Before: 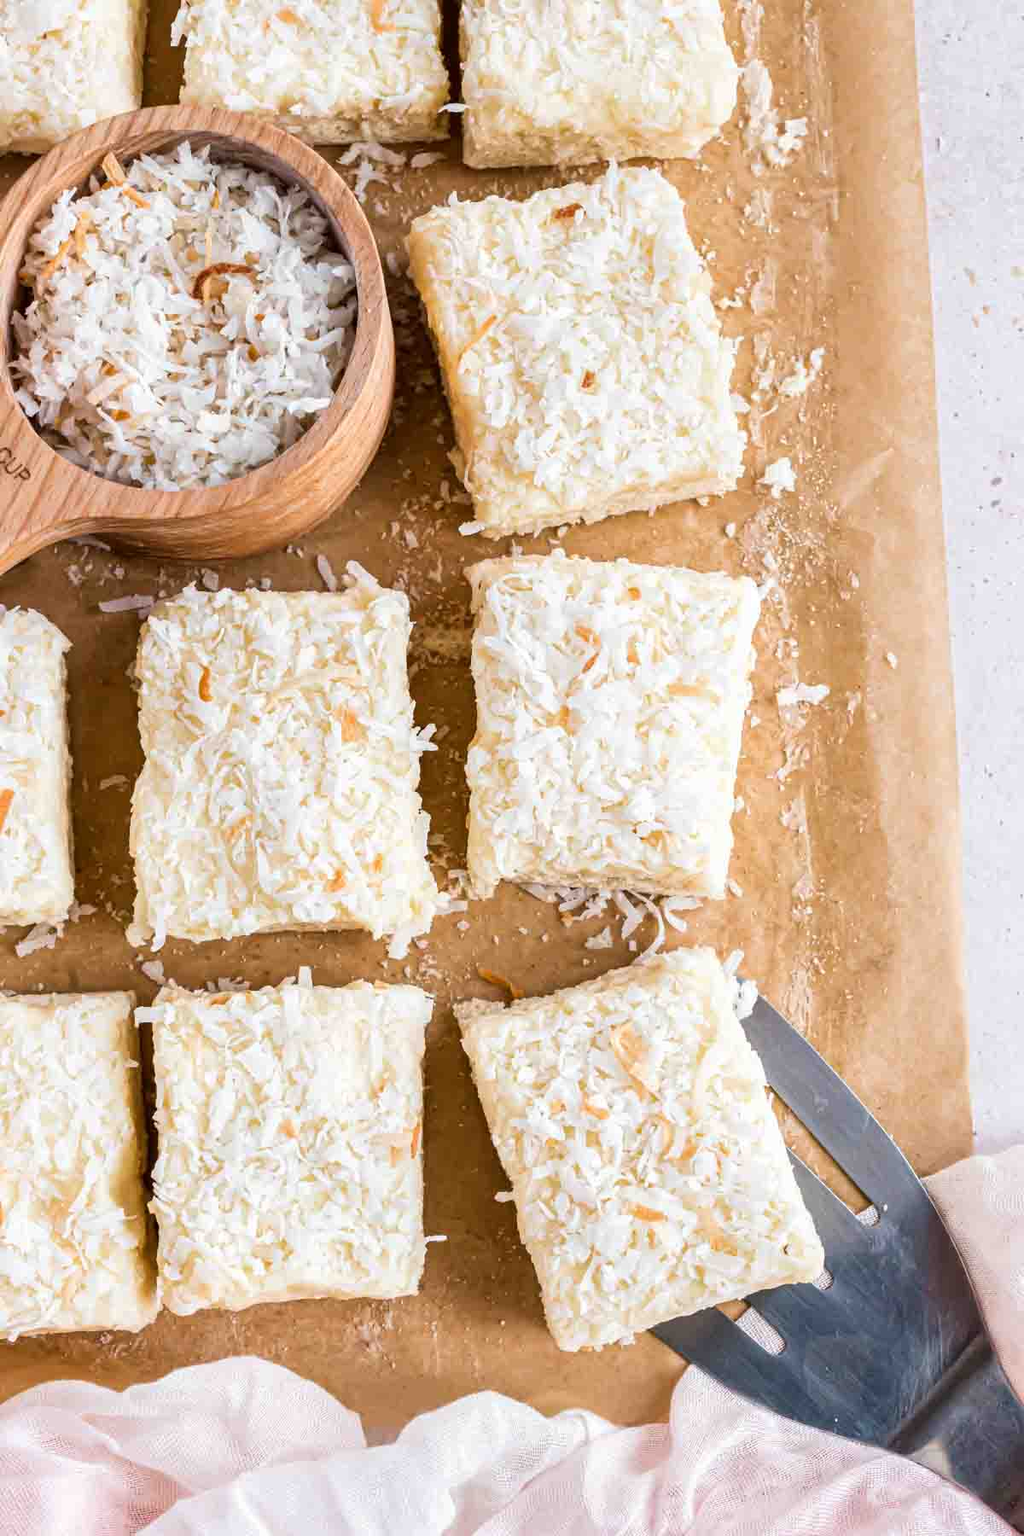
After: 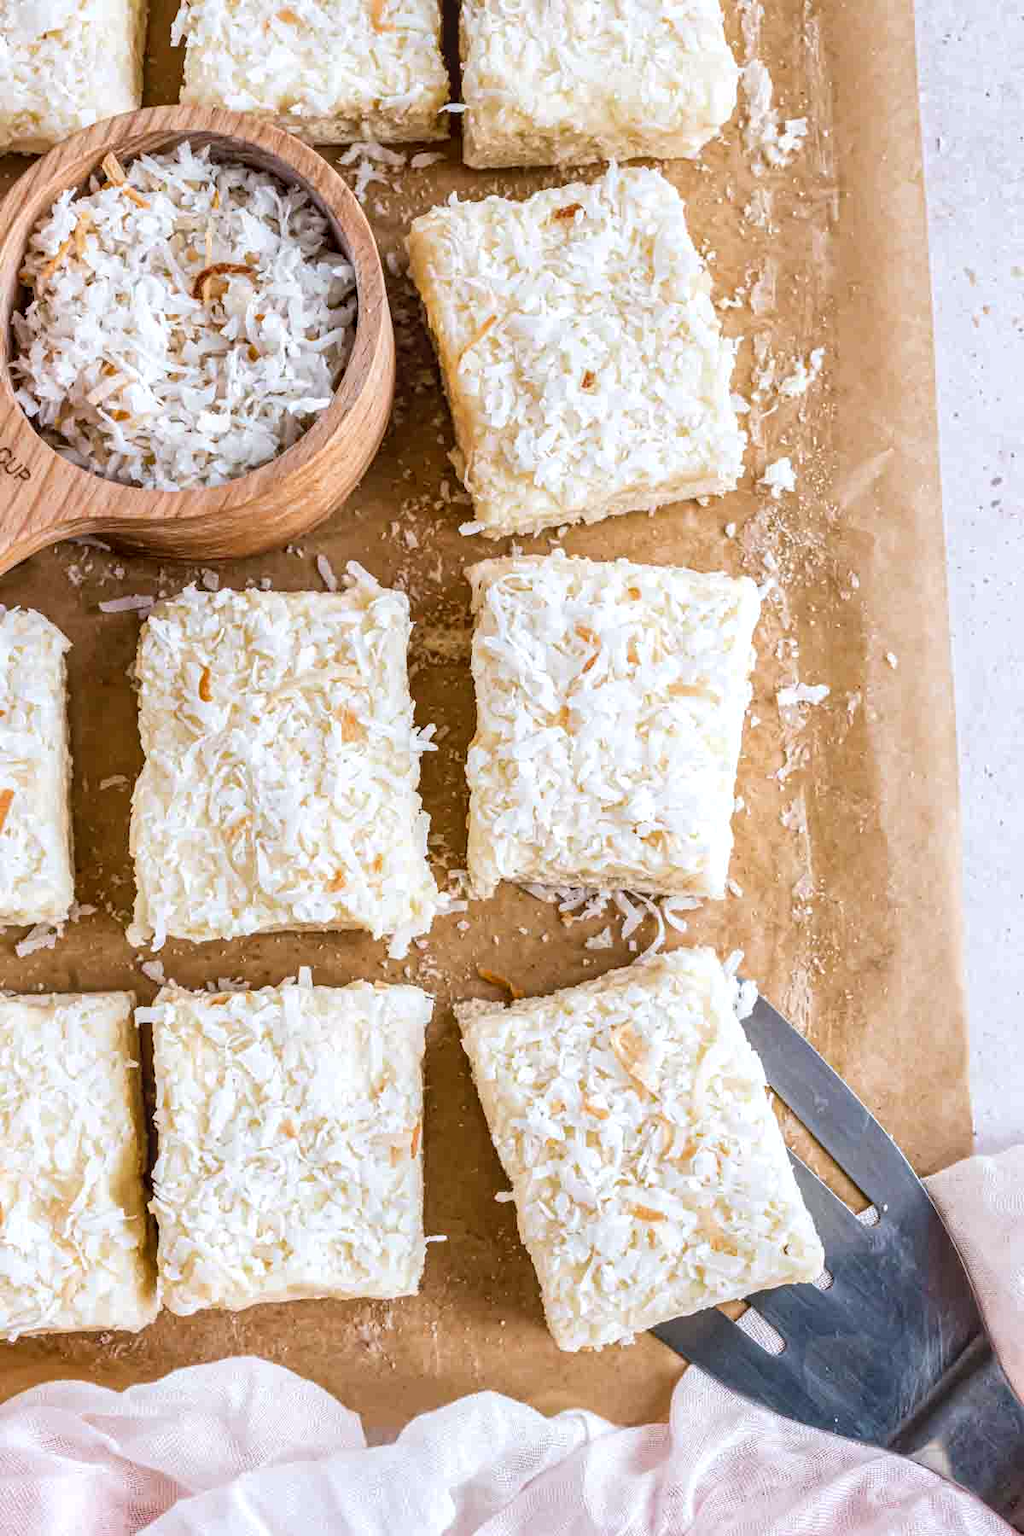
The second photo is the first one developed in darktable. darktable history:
white balance: red 0.983, blue 1.036
local contrast: on, module defaults
